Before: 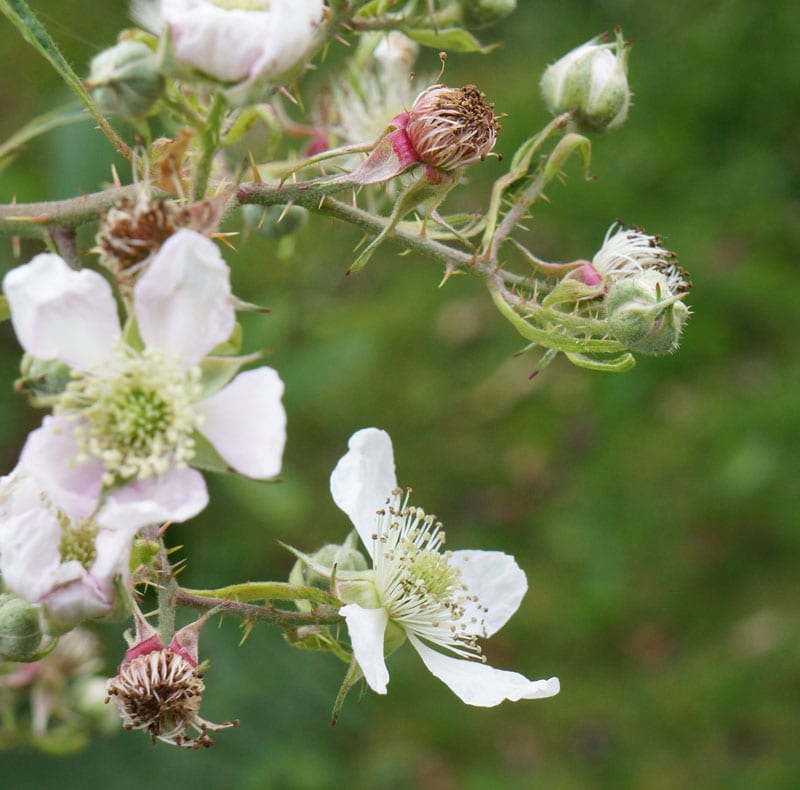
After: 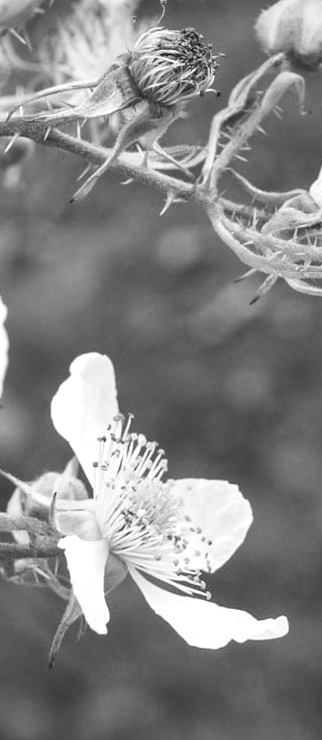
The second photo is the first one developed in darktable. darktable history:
tone curve: curves: ch0 [(0, 0) (0.051, 0.047) (0.102, 0.099) (0.232, 0.249) (0.462, 0.501) (0.698, 0.761) (0.908, 0.946) (1, 1)]; ch1 [(0, 0) (0.339, 0.298) (0.402, 0.363) (0.453, 0.413) (0.485, 0.469) (0.494, 0.493) (0.504, 0.501) (0.525, 0.533) (0.563, 0.591) (0.597, 0.631) (1, 1)]; ch2 [(0, 0) (0.48, 0.48) (0.504, 0.5) (0.539, 0.554) (0.59, 0.628) (0.642, 0.682) (0.824, 0.815) (1, 1)], color space Lab, independent channels, preserve colors none
vignetting: on, module defaults
crop: left 33.452%, top 6.025%, right 23.155%
local contrast: detail 110%
monochrome: a -6.99, b 35.61, size 1.4
rotate and perspective: rotation 0.215°, lens shift (vertical) -0.139, crop left 0.069, crop right 0.939, crop top 0.002, crop bottom 0.996
color balance rgb: shadows lift › chroma 1%, shadows lift › hue 217.2°, power › hue 310.8°, highlights gain › chroma 1%, highlights gain › hue 54°, global offset › luminance 0.5%, global offset › hue 171.6°, perceptual saturation grading › global saturation 14.09%, perceptual saturation grading › highlights -25%, perceptual saturation grading › shadows 30%, perceptual brilliance grading › highlights 13.42%, perceptual brilliance grading › mid-tones 8.05%, perceptual brilliance grading › shadows -17.45%, global vibrance 25%
